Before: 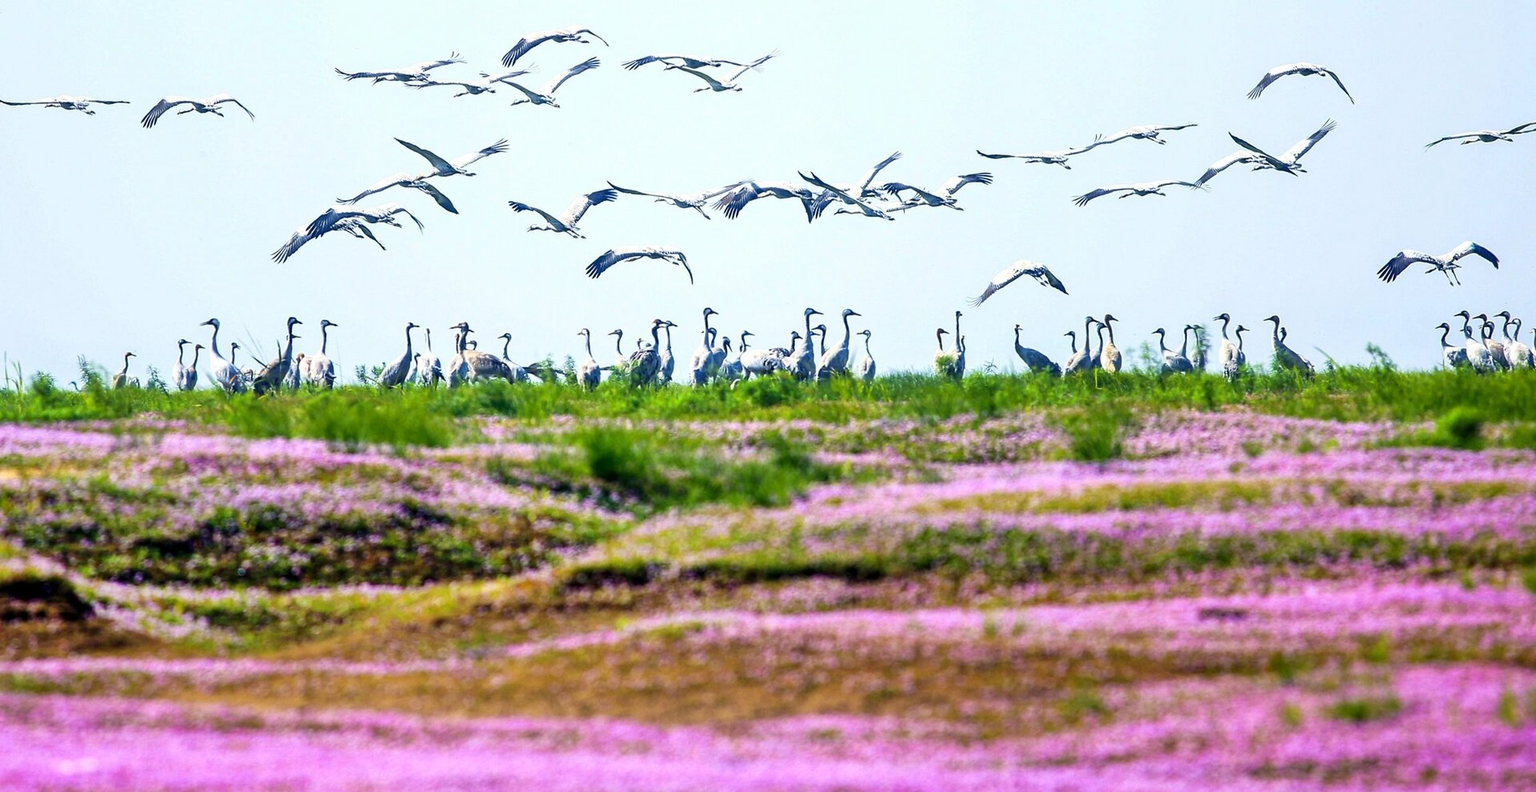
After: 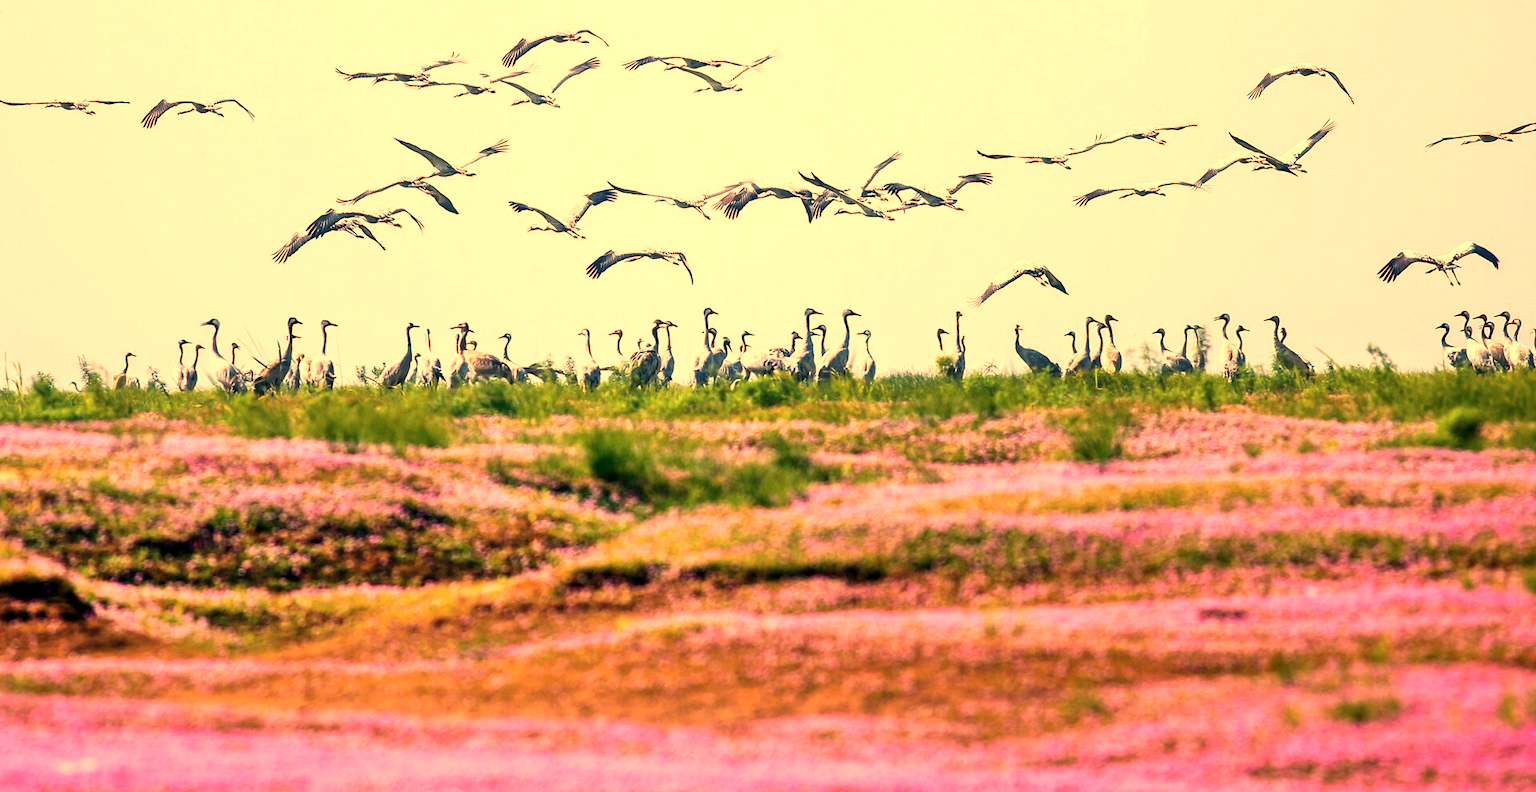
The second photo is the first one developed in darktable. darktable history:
white balance: red 1.467, blue 0.684
contrast brightness saturation: saturation -0.05
